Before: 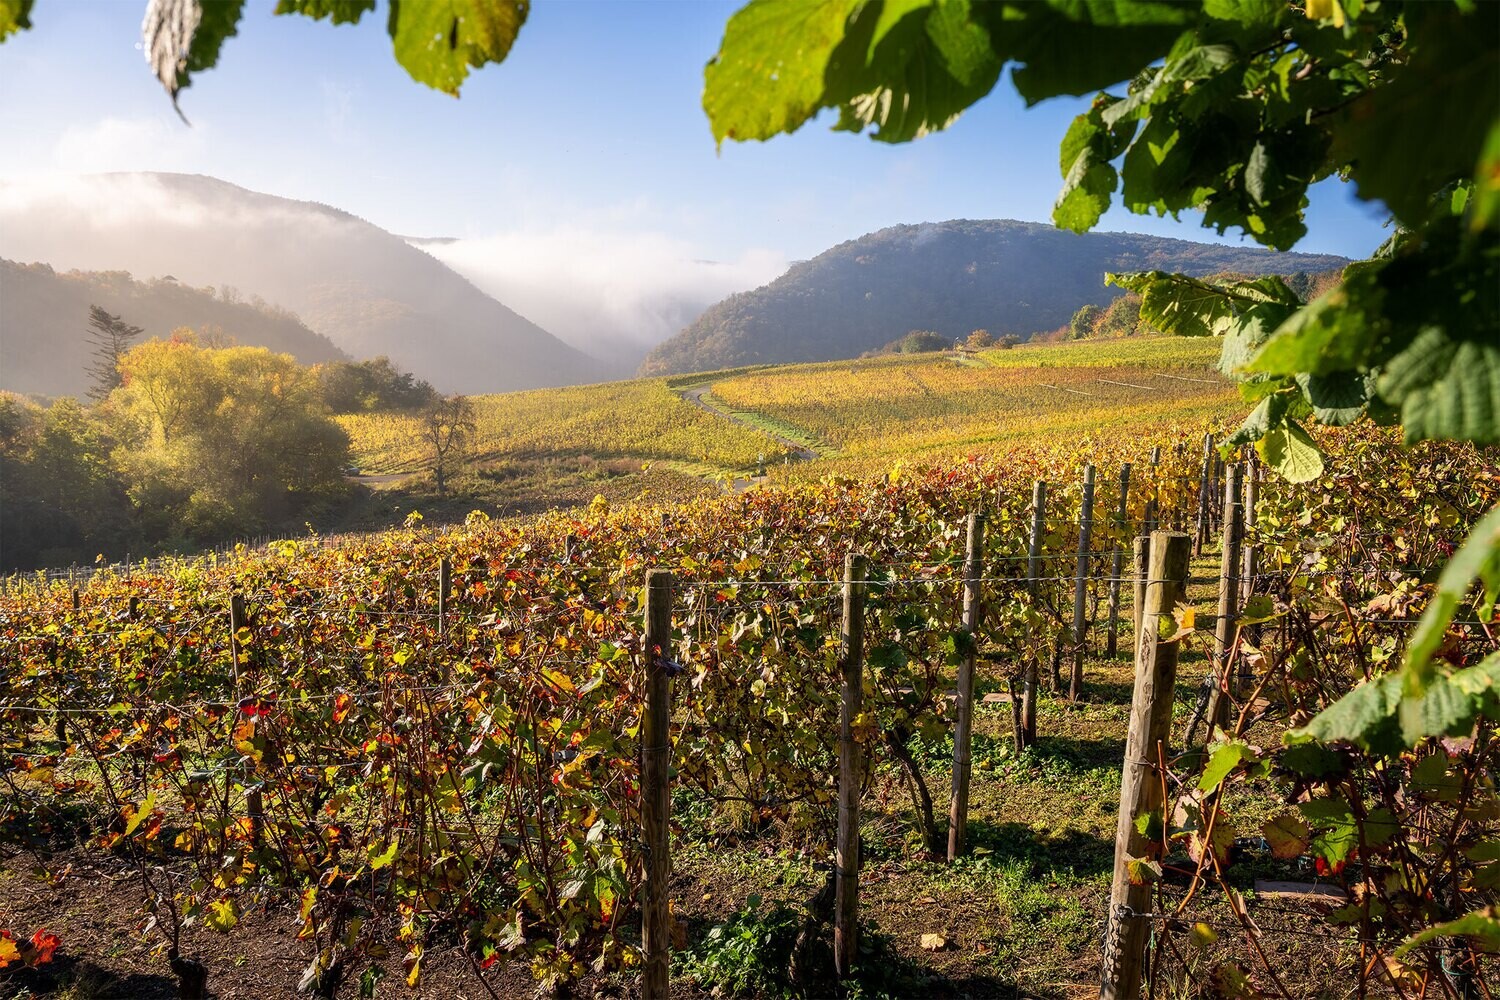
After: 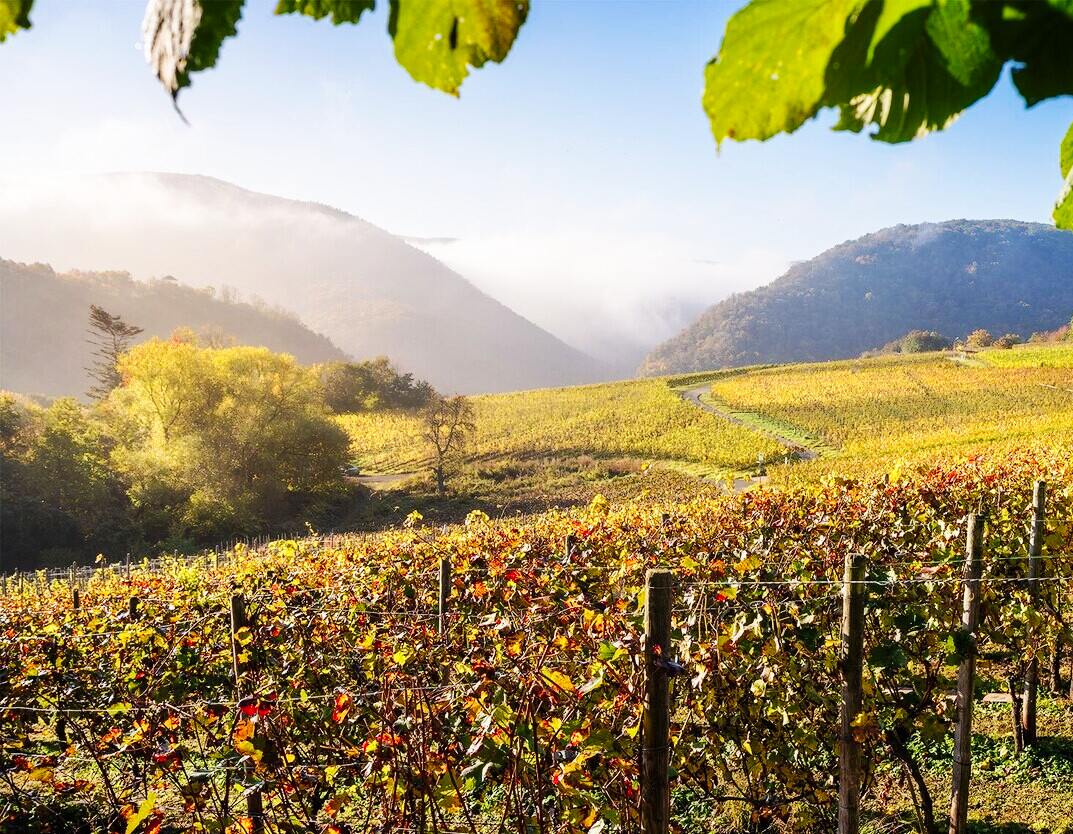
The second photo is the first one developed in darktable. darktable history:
crop: right 28.44%, bottom 16.588%
base curve: curves: ch0 [(0, 0) (0.032, 0.025) (0.121, 0.166) (0.206, 0.329) (0.605, 0.79) (1, 1)], preserve colors none
haze removal: adaptive false
